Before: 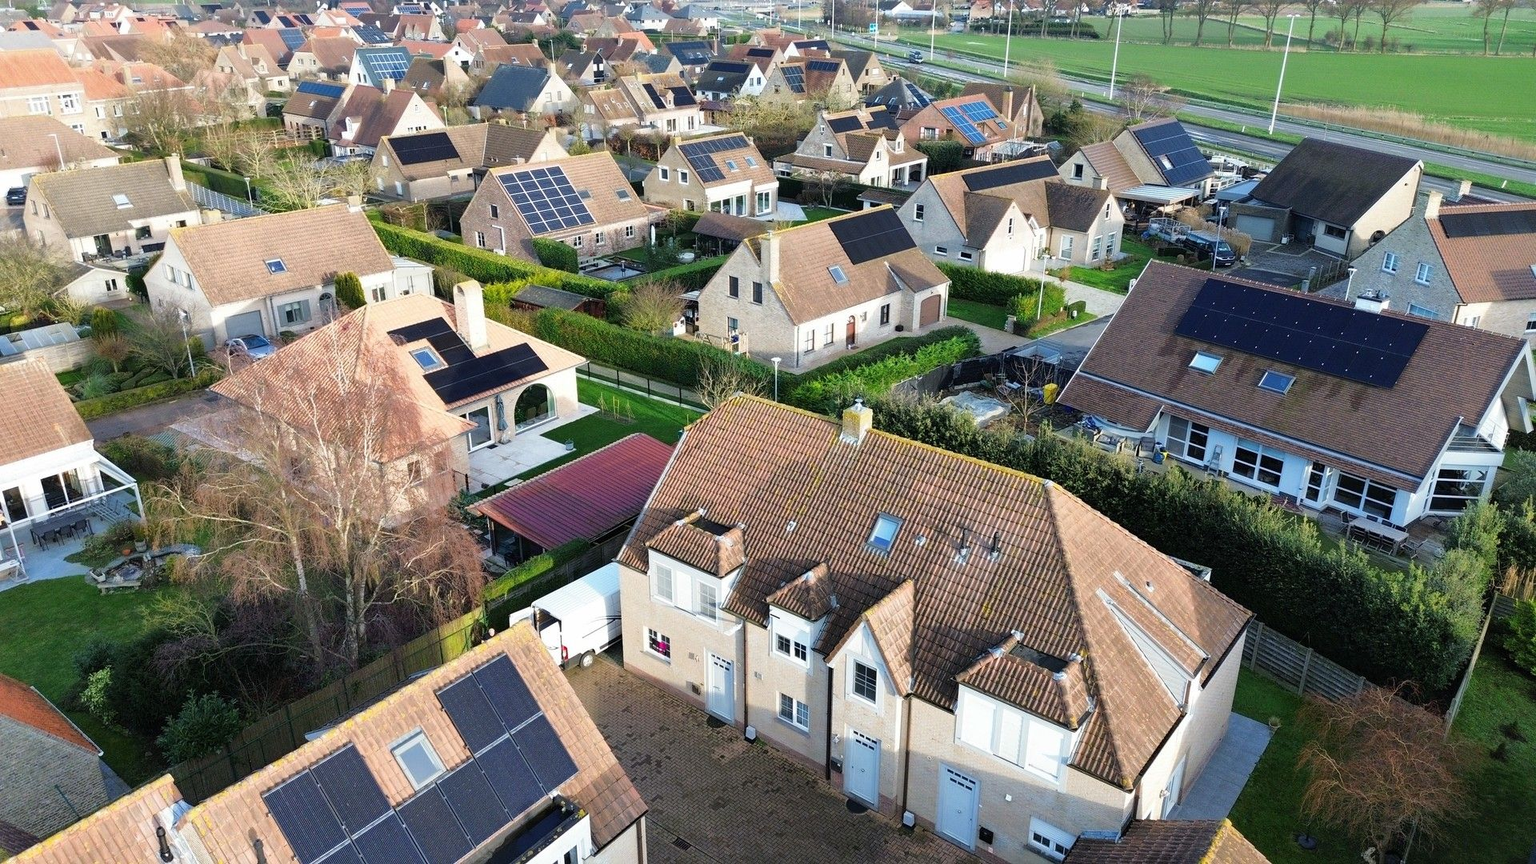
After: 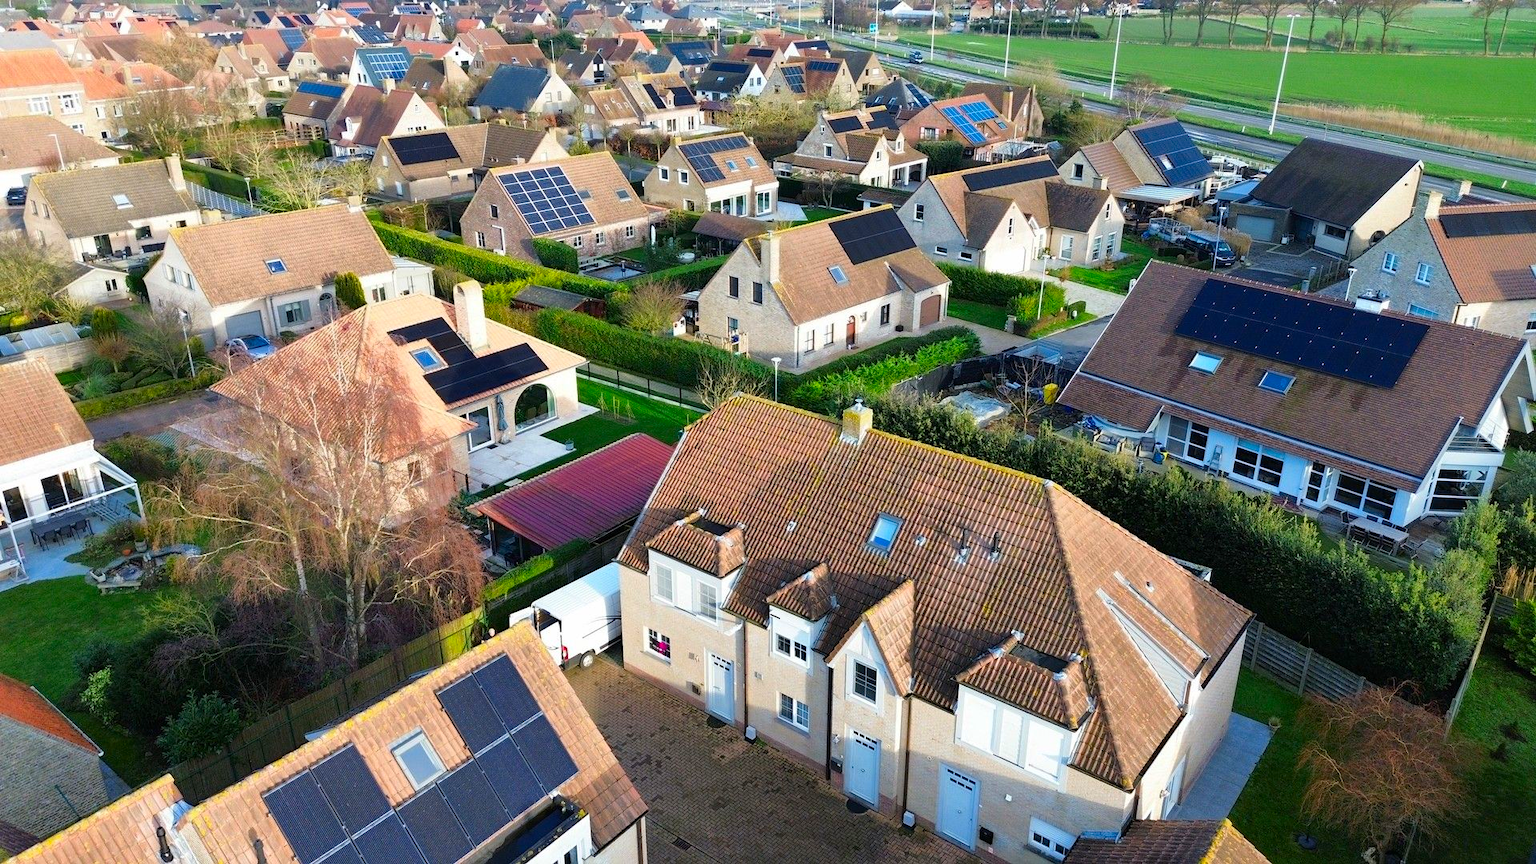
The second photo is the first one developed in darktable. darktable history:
contrast brightness saturation: brightness -0.02, saturation 0.35
white balance: emerald 1
